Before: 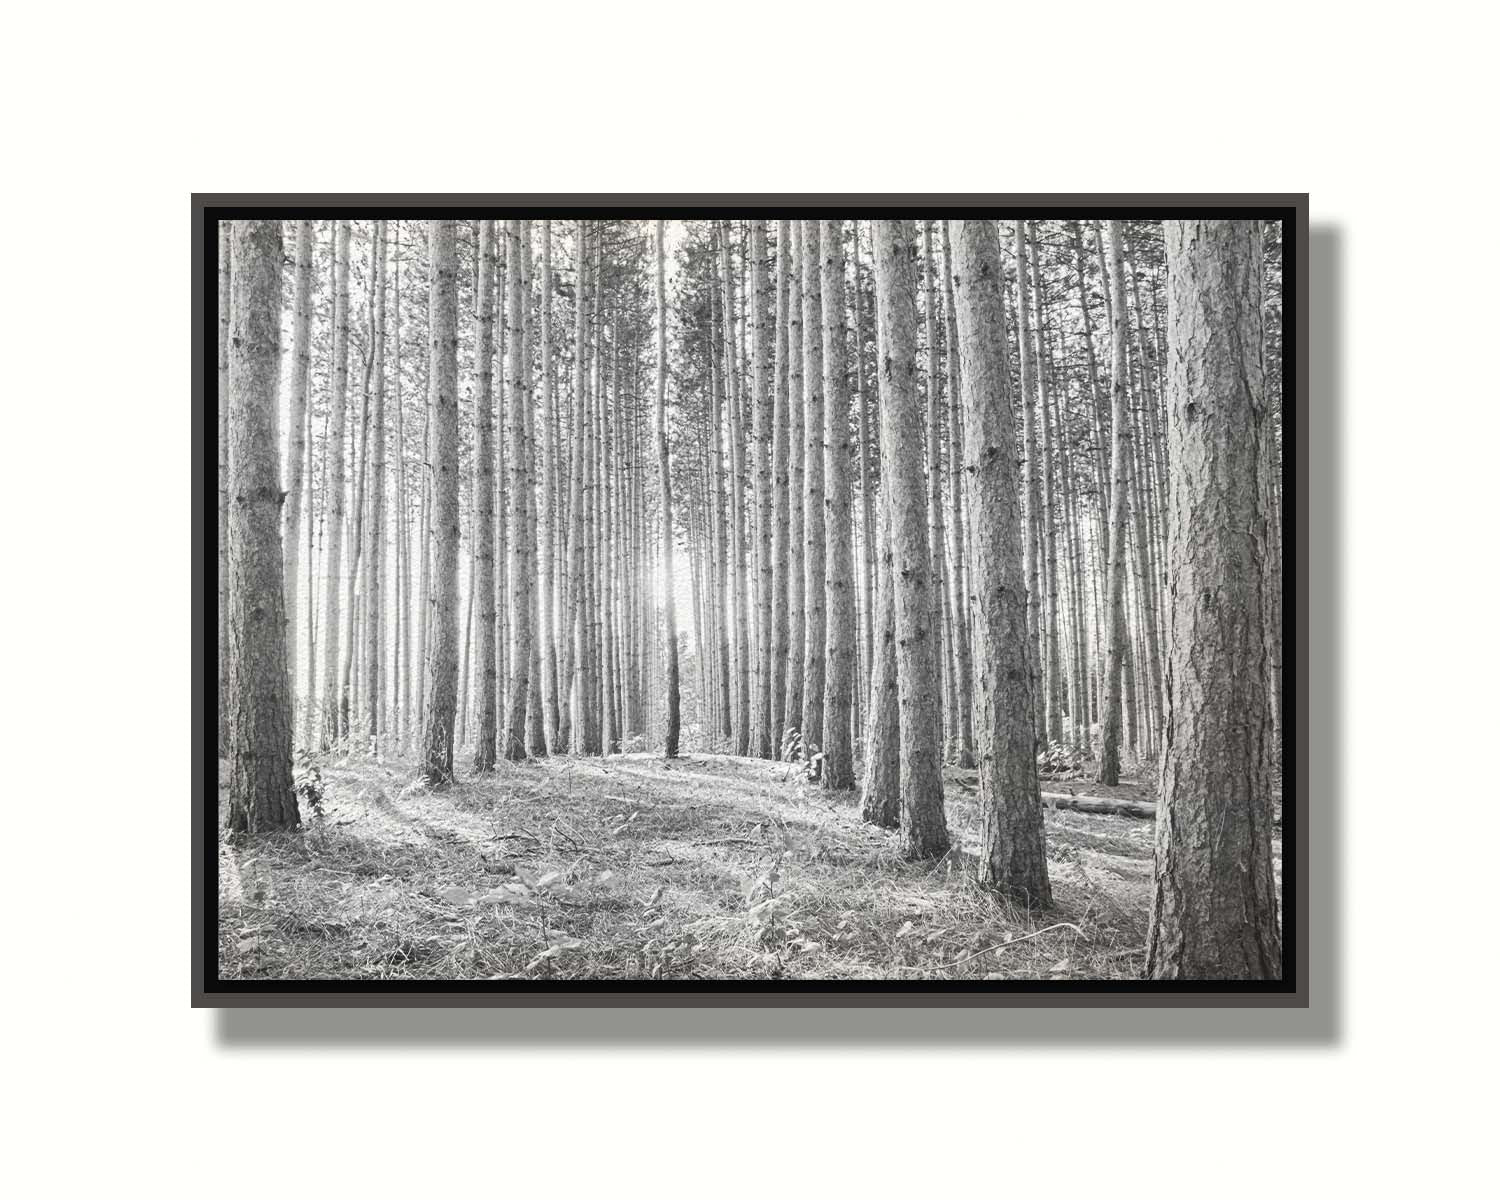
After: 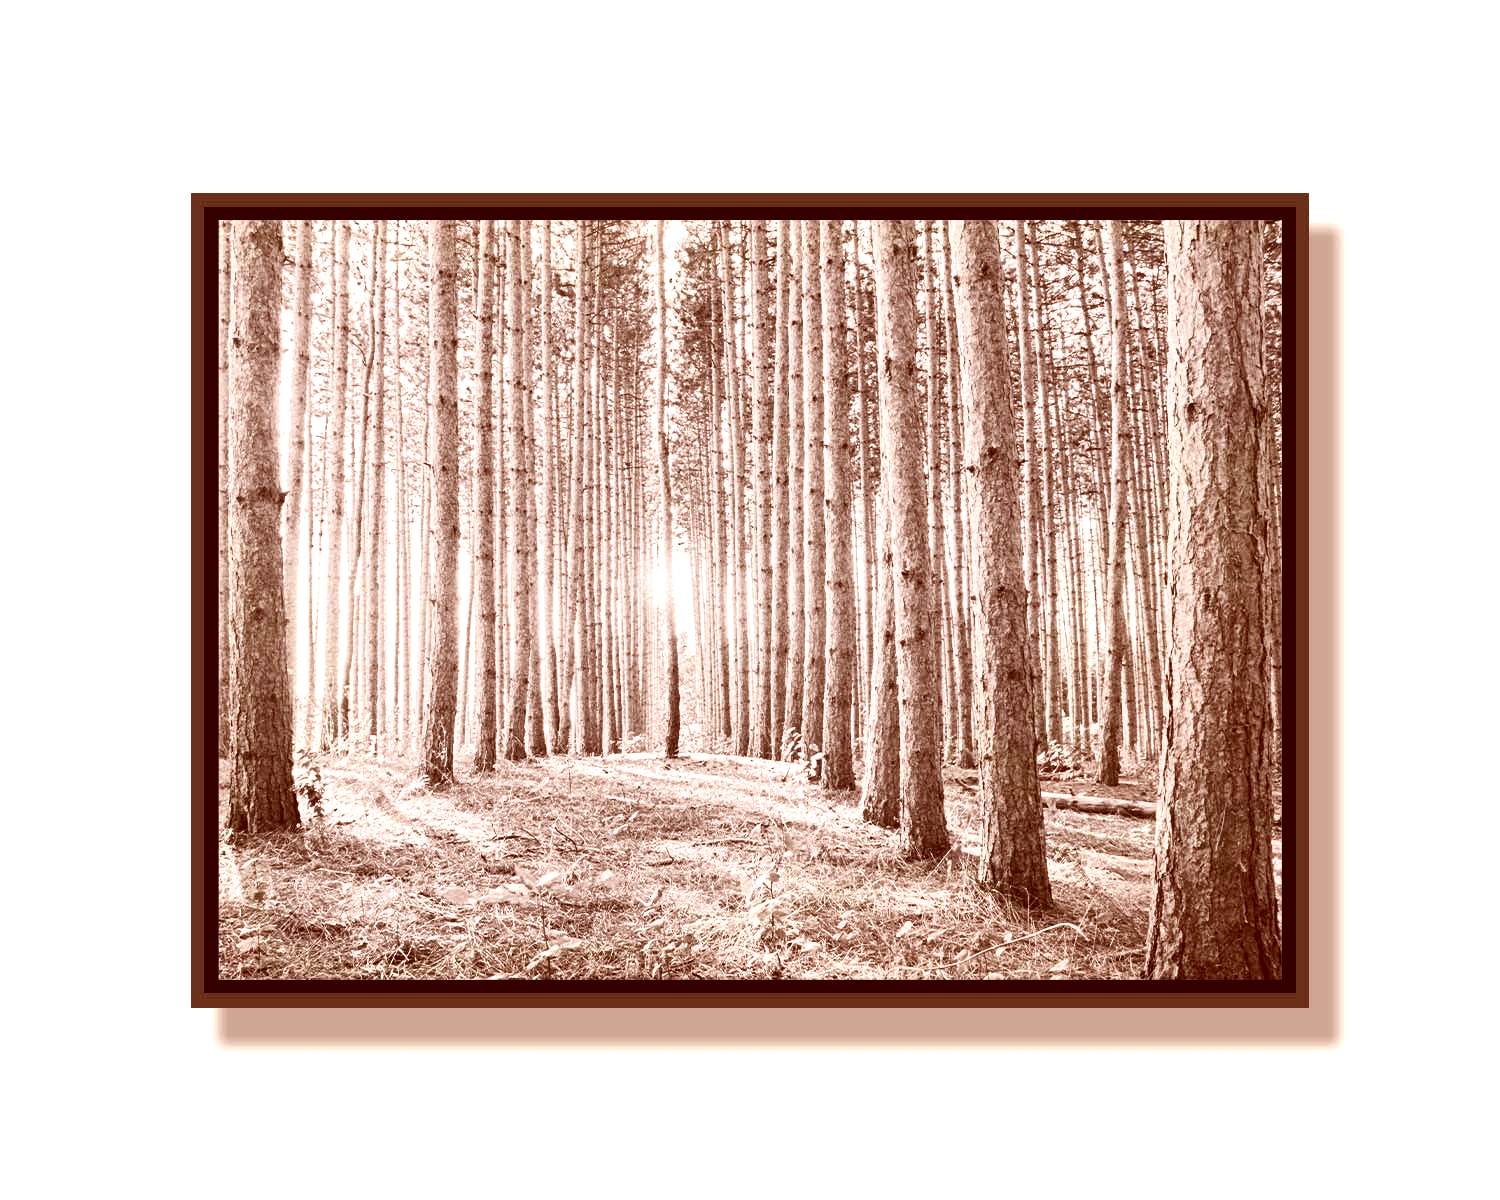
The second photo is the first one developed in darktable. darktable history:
exposure: black level correction -0.002, exposure 0.531 EV, compensate highlight preservation false
contrast brightness saturation: contrast 0.19, brightness -0.114, saturation 0.205
color correction: highlights a* 9.24, highlights b* 8.68, shadows a* 39.76, shadows b* 39.99, saturation 0.786
